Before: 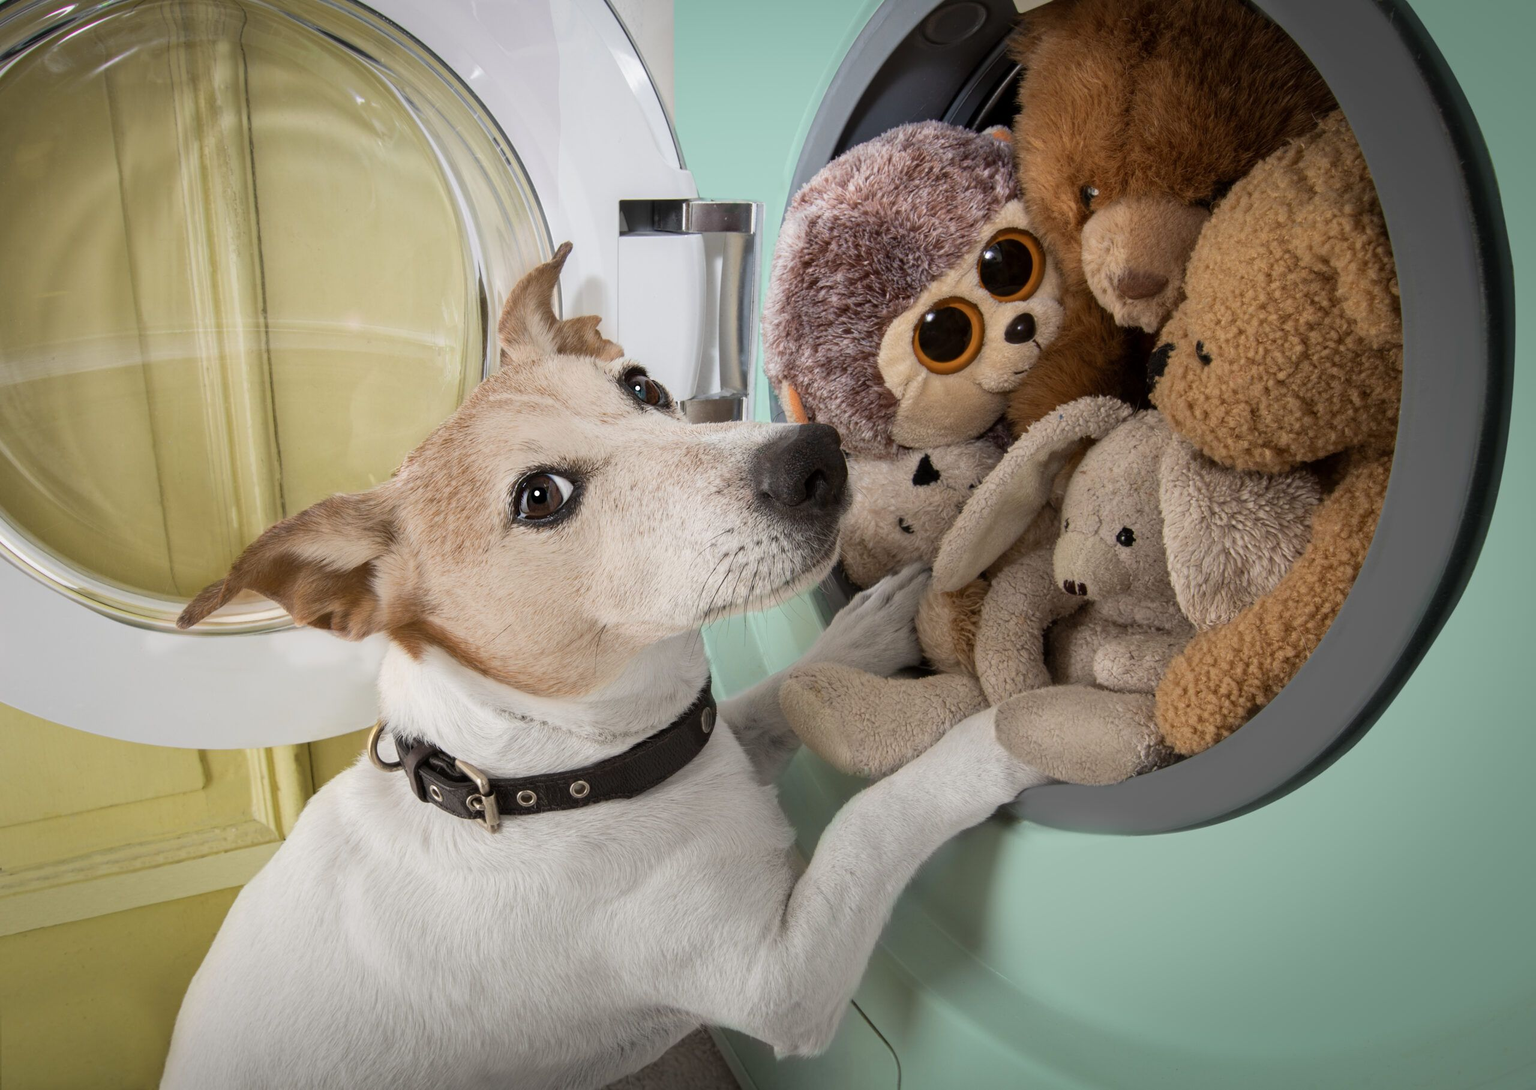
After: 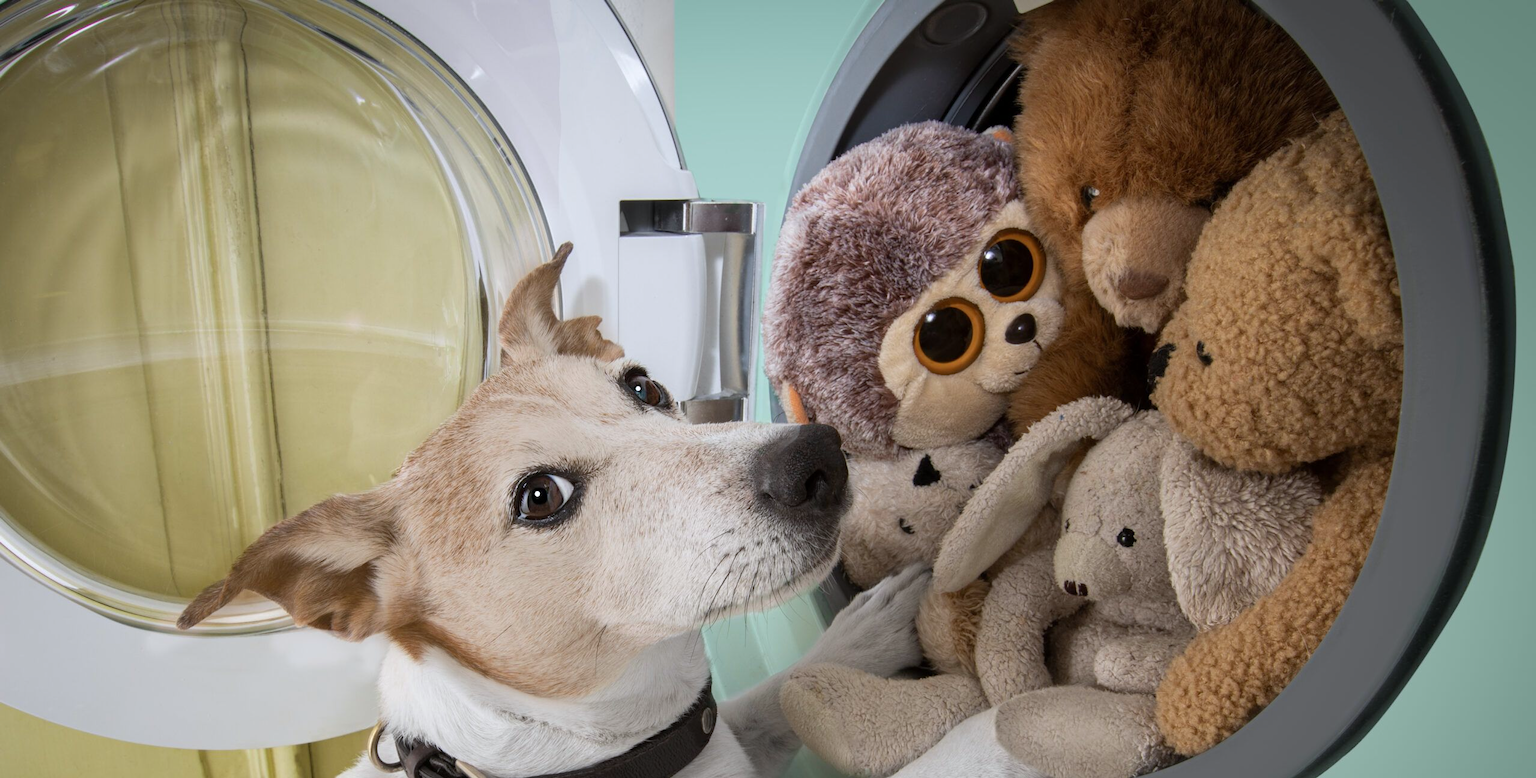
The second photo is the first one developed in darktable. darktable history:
crop: bottom 28.576%
white balance: red 0.98, blue 1.034
